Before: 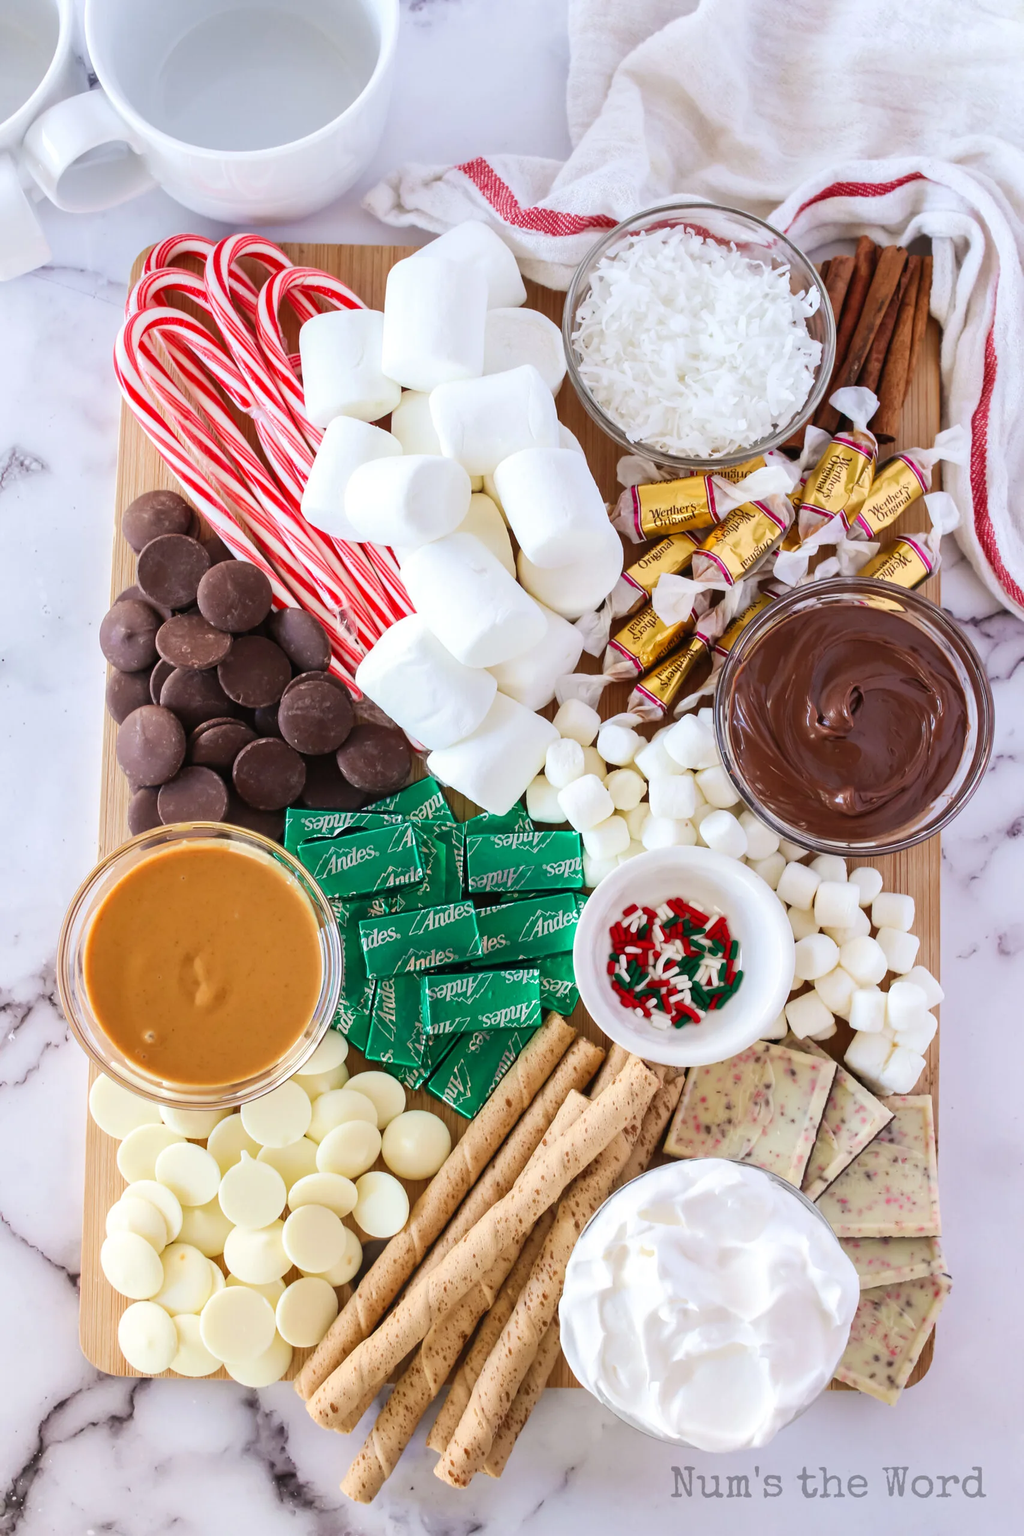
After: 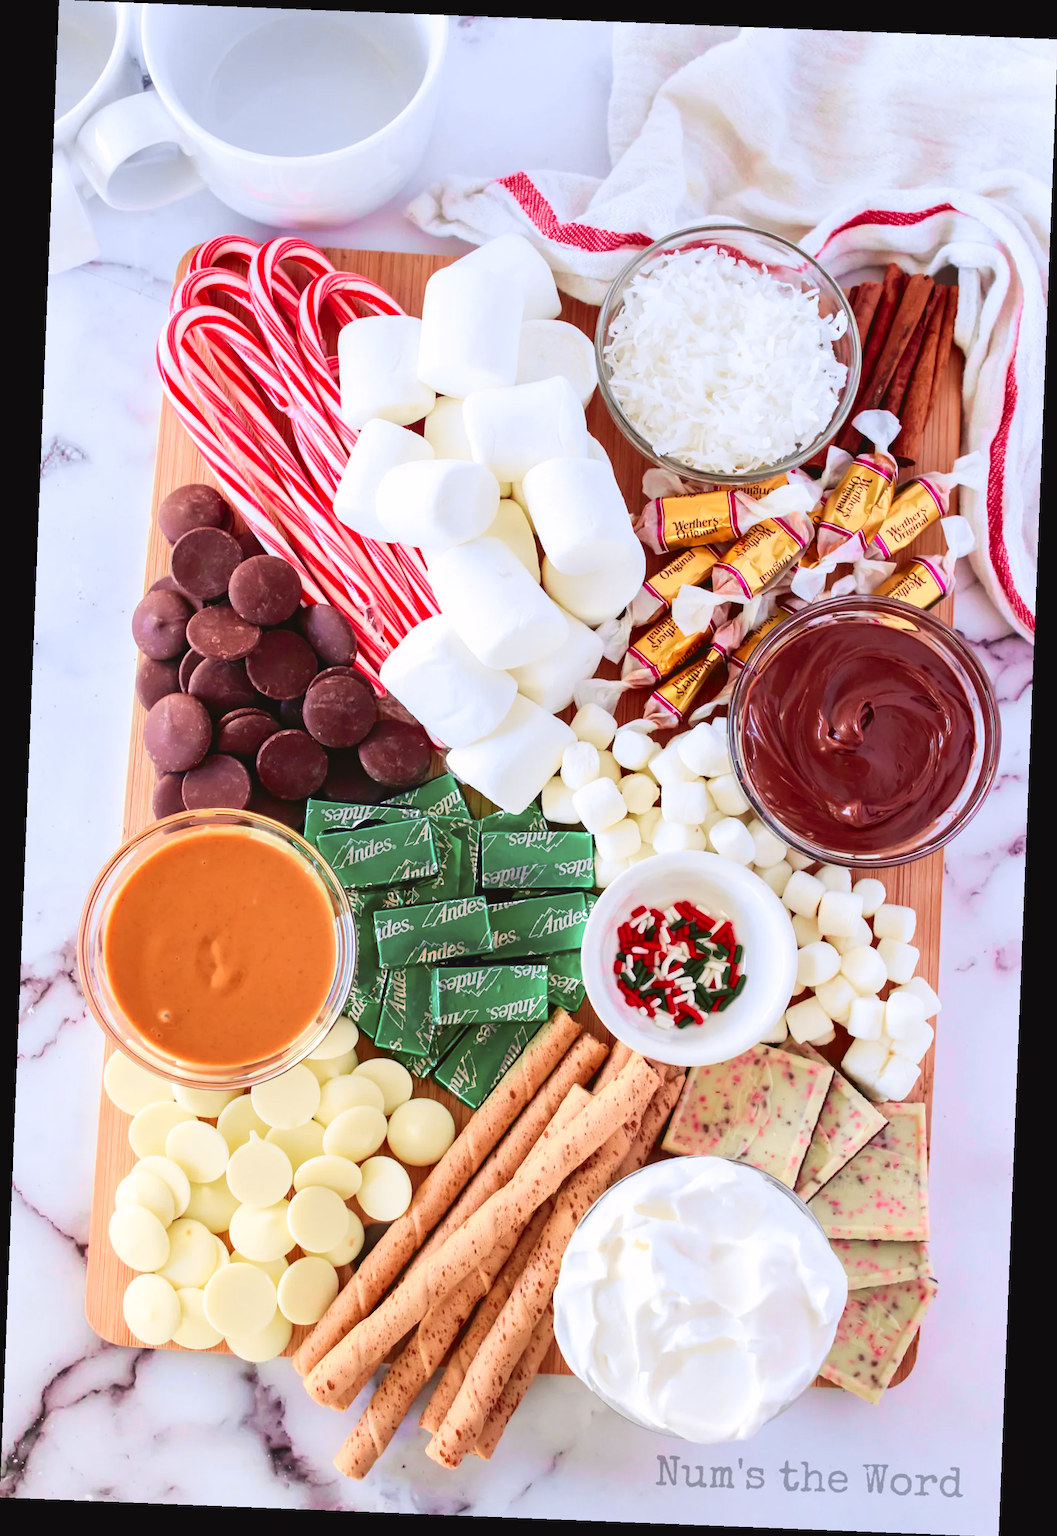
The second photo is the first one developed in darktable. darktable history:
rotate and perspective: rotation 2.27°, automatic cropping off
tone curve: curves: ch0 [(0, 0.036) (0.119, 0.115) (0.466, 0.498) (0.715, 0.767) (0.817, 0.865) (1, 0.998)]; ch1 [(0, 0) (0.377, 0.424) (0.442, 0.491) (0.487, 0.502) (0.514, 0.512) (0.536, 0.577) (0.66, 0.724) (1, 1)]; ch2 [(0, 0) (0.38, 0.405) (0.463, 0.443) (0.492, 0.486) (0.526, 0.541) (0.578, 0.598) (1, 1)], color space Lab, independent channels, preserve colors none
